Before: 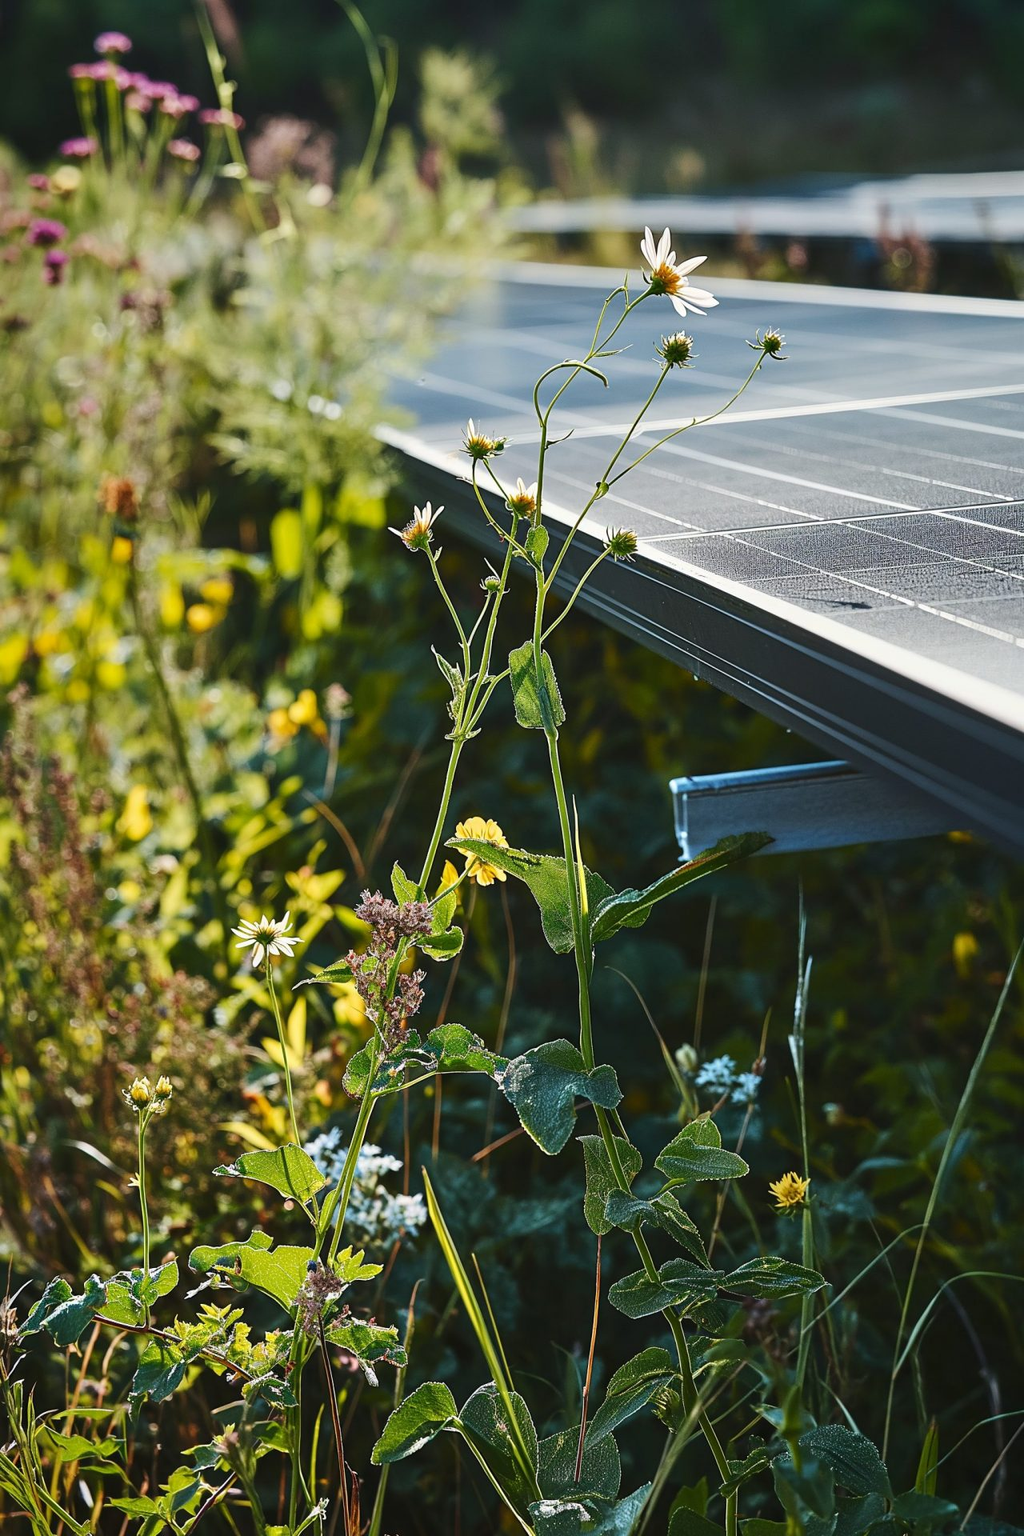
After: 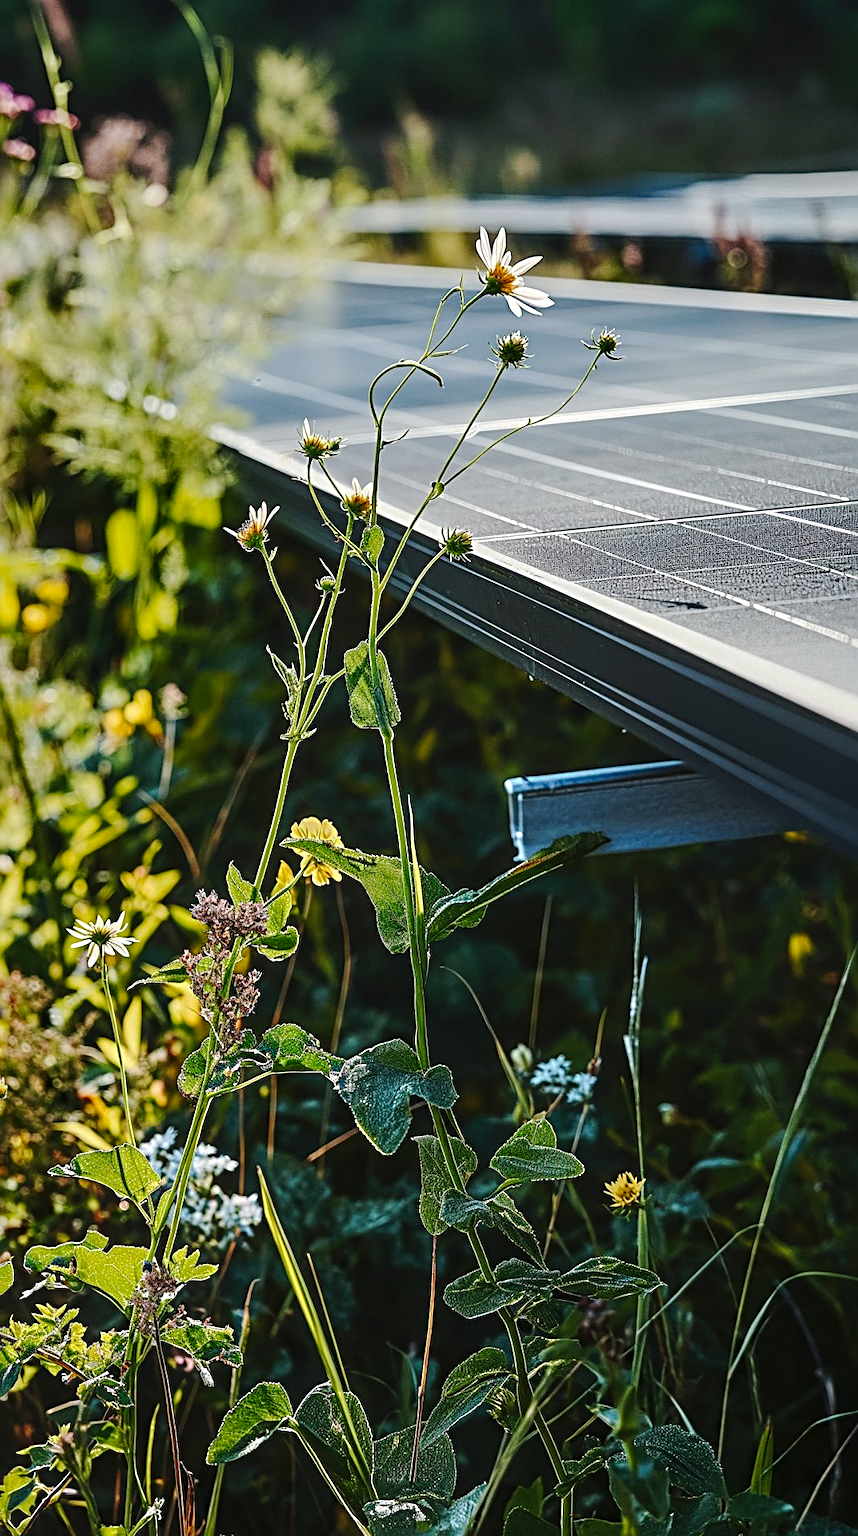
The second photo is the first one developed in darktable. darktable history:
crop: left 16.145%
tone curve: curves: ch0 [(0, 0) (0.003, 0.012) (0.011, 0.014) (0.025, 0.02) (0.044, 0.034) (0.069, 0.047) (0.1, 0.063) (0.136, 0.086) (0.177, 0.131) (0.224, 0.183) (0.277, 0.243) (0.335, 0.317) (0.399, 0.403) (0.468, 0.488) (0.543, 0.573) (0.623, 0.649) (0.709, 0.718) (0.801, 0.795) (0.898, 0.872) (1, 1)], preserve colors none
white balance: red 1, blue 1
sharpen: radius 4
local contrast: on, module defaults
